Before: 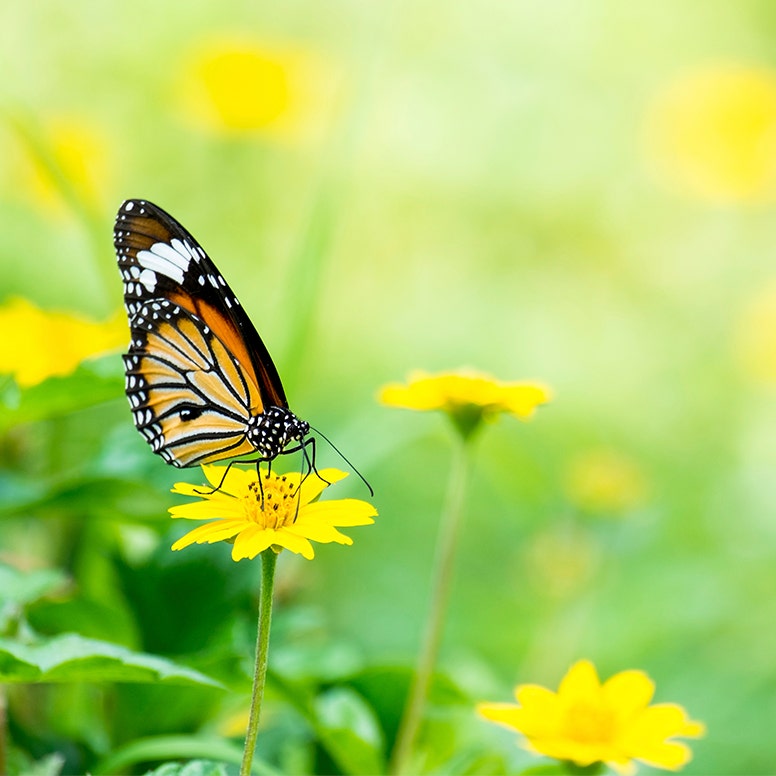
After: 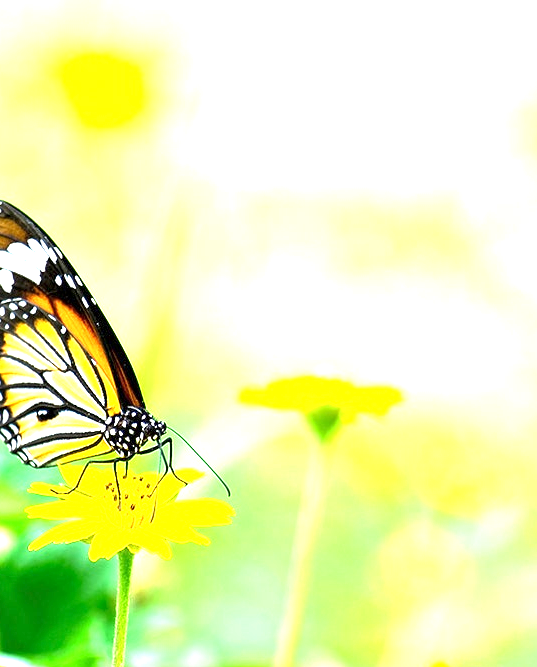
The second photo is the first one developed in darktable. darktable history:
crop: left 18.479%, right 12.2%, bottom 13.971%
local contrast: highlights 100%, shadows 100%, detail 120%, midtone range 0.2
exposure: black level correction 0, exposure 1.741 EV, compensate exposure bias true, compensate highlight preservation false
